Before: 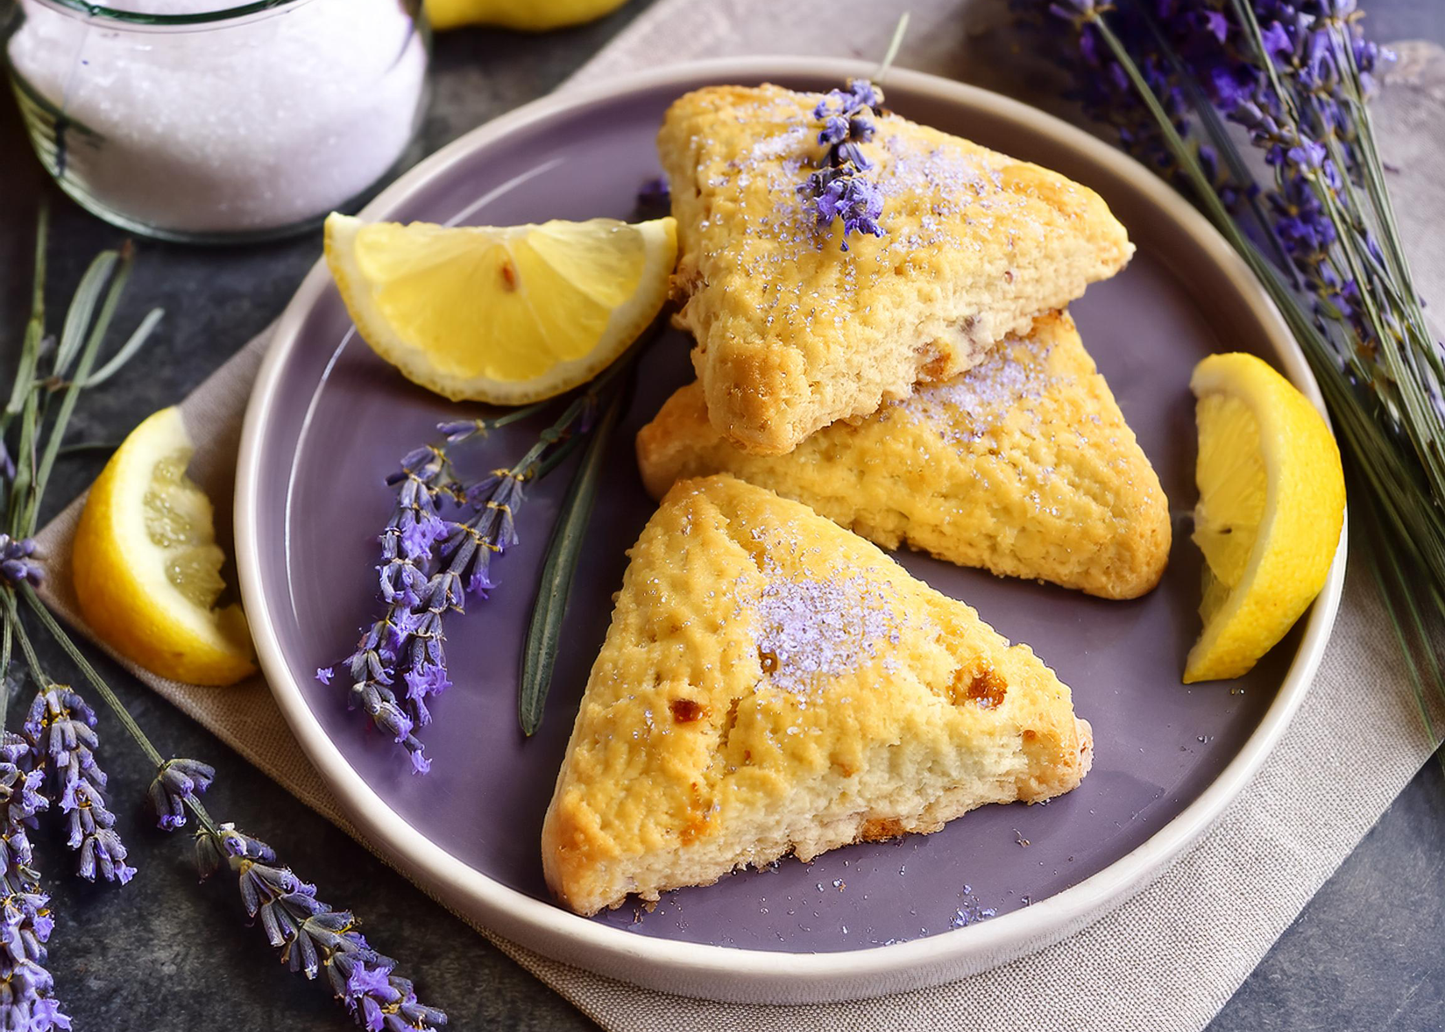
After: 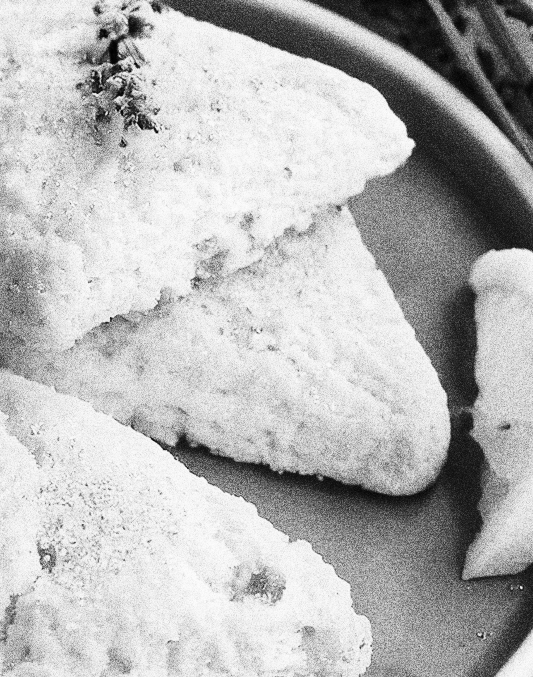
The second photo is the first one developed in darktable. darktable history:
monochrome: a -35.87, b 49.73, size 1.7
grain: coarseness 30.02 ISO, strength 100%
velvia: strength 32%, mid-tones bias 0.2
crop and rotate: left 49.936%, top 10.094%, right 13.136%, bottom 24.256%
base curve: curves: ch0 [(0, 0) (0.028, 0.03) (0.121, 0.232) (0.46, 0.748) (0.859, 0.968) (1, 1)]
